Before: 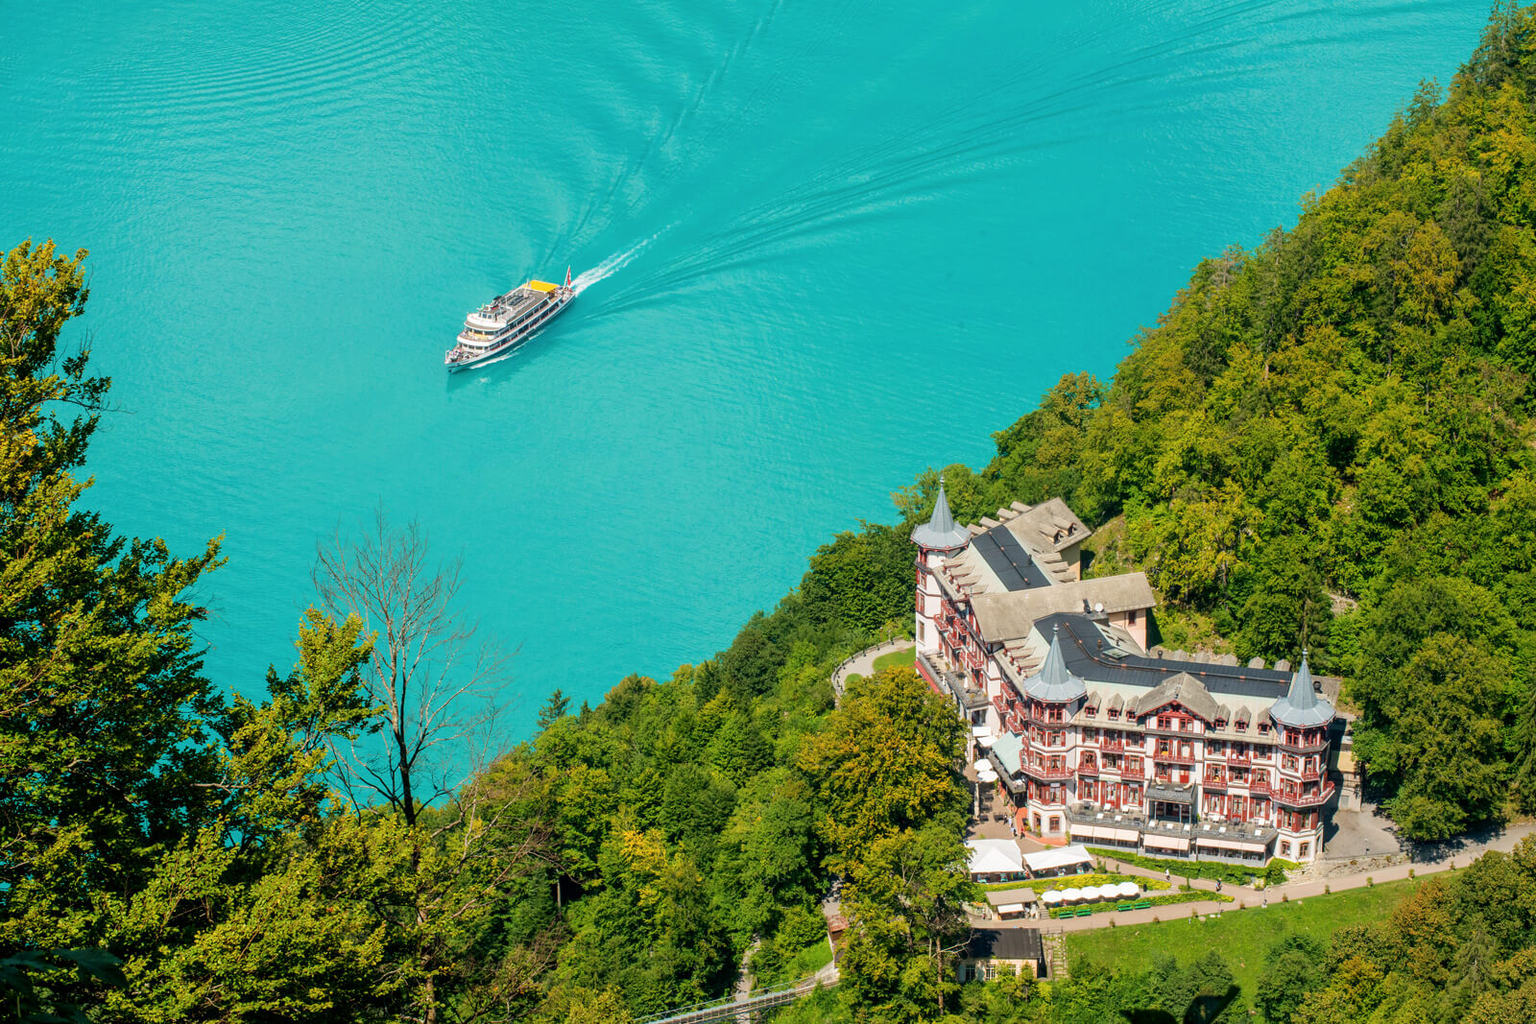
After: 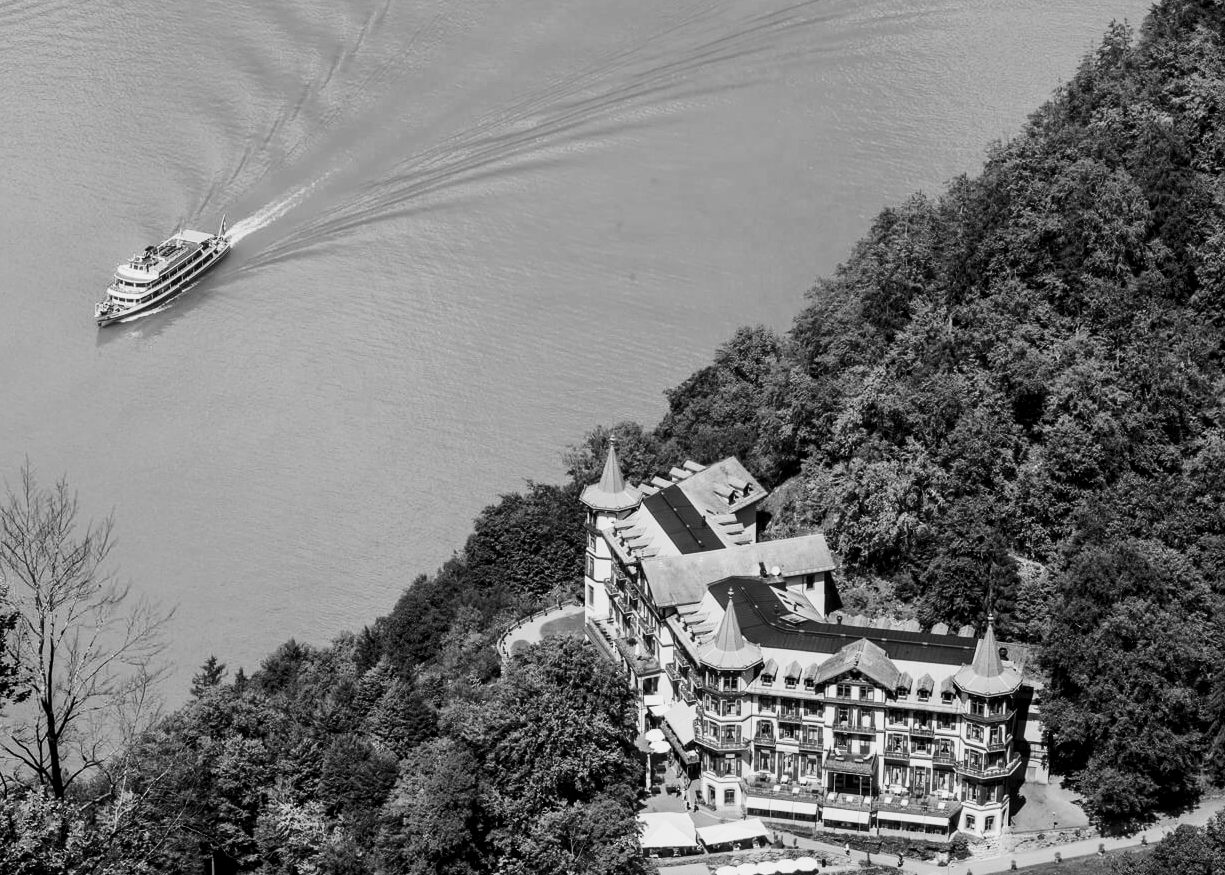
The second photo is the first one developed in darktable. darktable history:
exposure: black level correction 0.009, exposure -0.637 EV, compensate highlight preservation false
crop: left 23.095%, top 5.827%, bottom 11.854%
contrast brightness saturation: contrast 0.4, brightness 0.1, saturation 0.21
monochrome: on, module defaults
